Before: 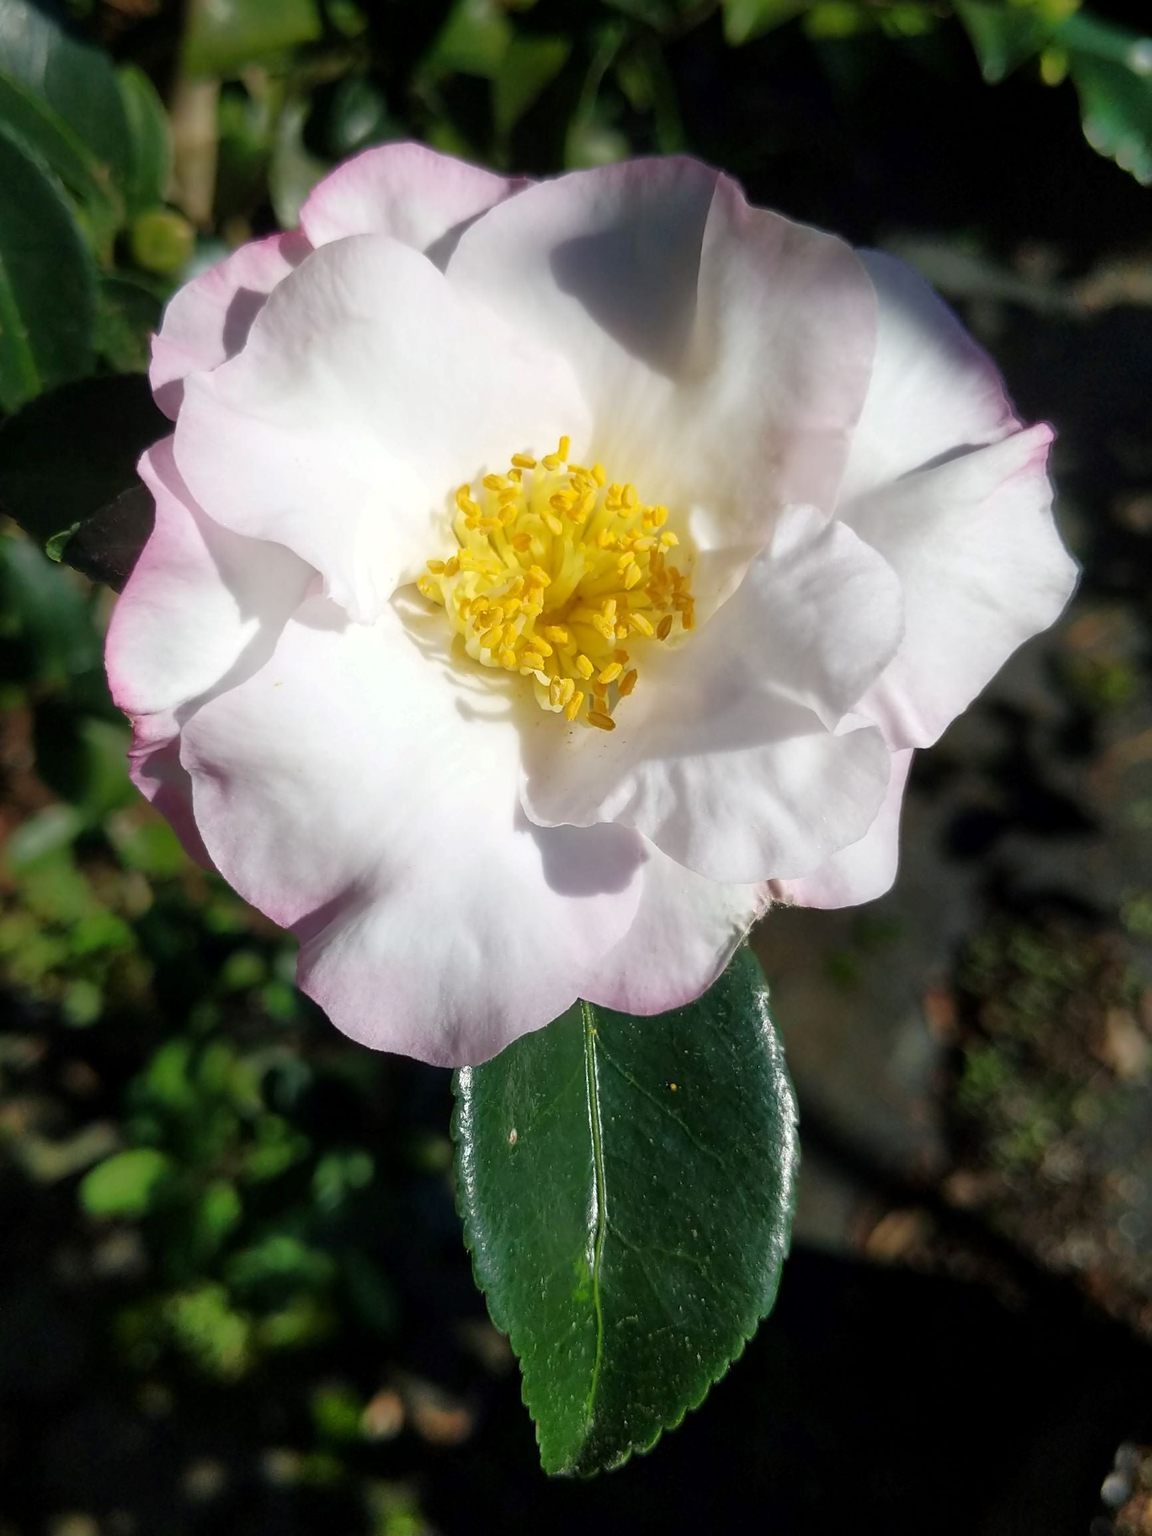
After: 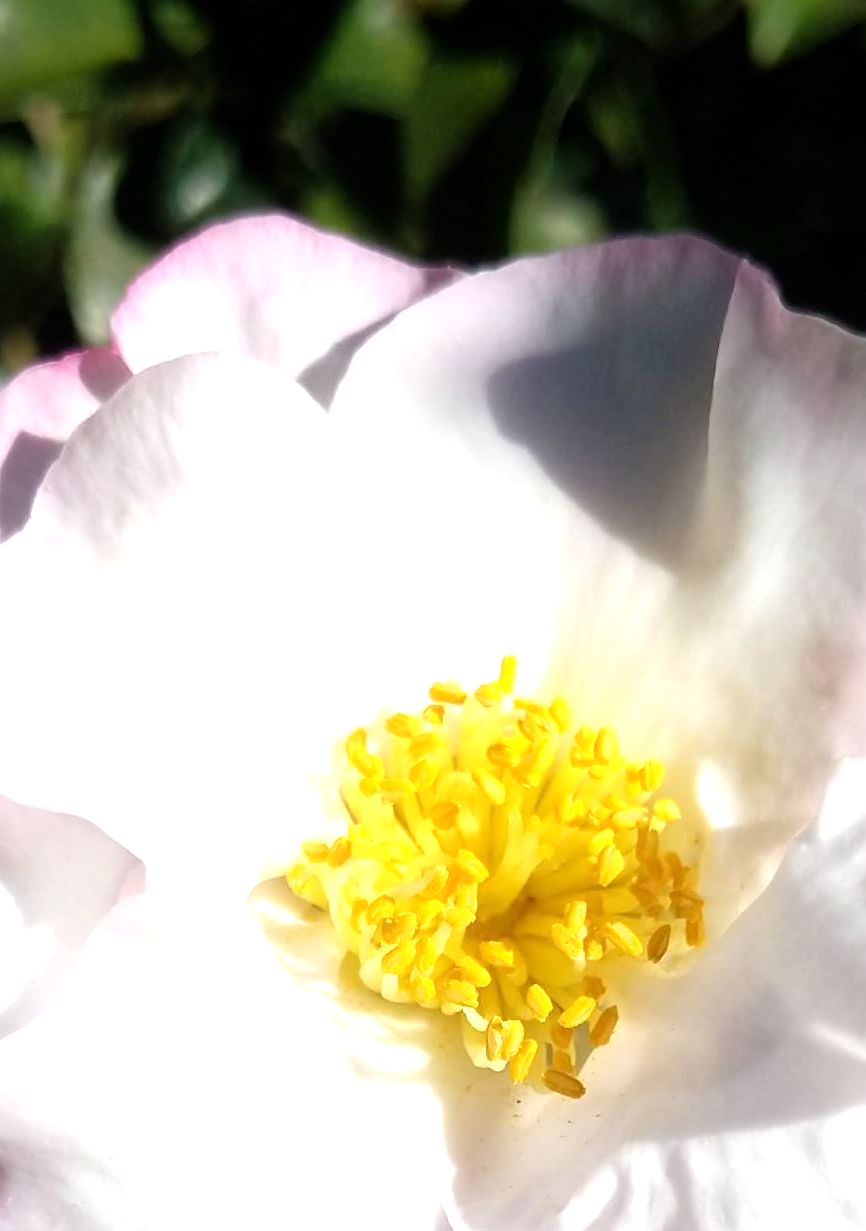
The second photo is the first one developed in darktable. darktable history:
crop: left 19.675%, right 30.286%, bottom 46.671%
tone equalizer: -8 EV -0.774 EV, -7 EV -0.733 EV, -6 EV -0.625 EV, -5 EV -0.373 EV, -3 EV 0.381 EV, -2 EV 0.6 EV, -1 EV 0.674 EV, +0 EV 0.741 EV
